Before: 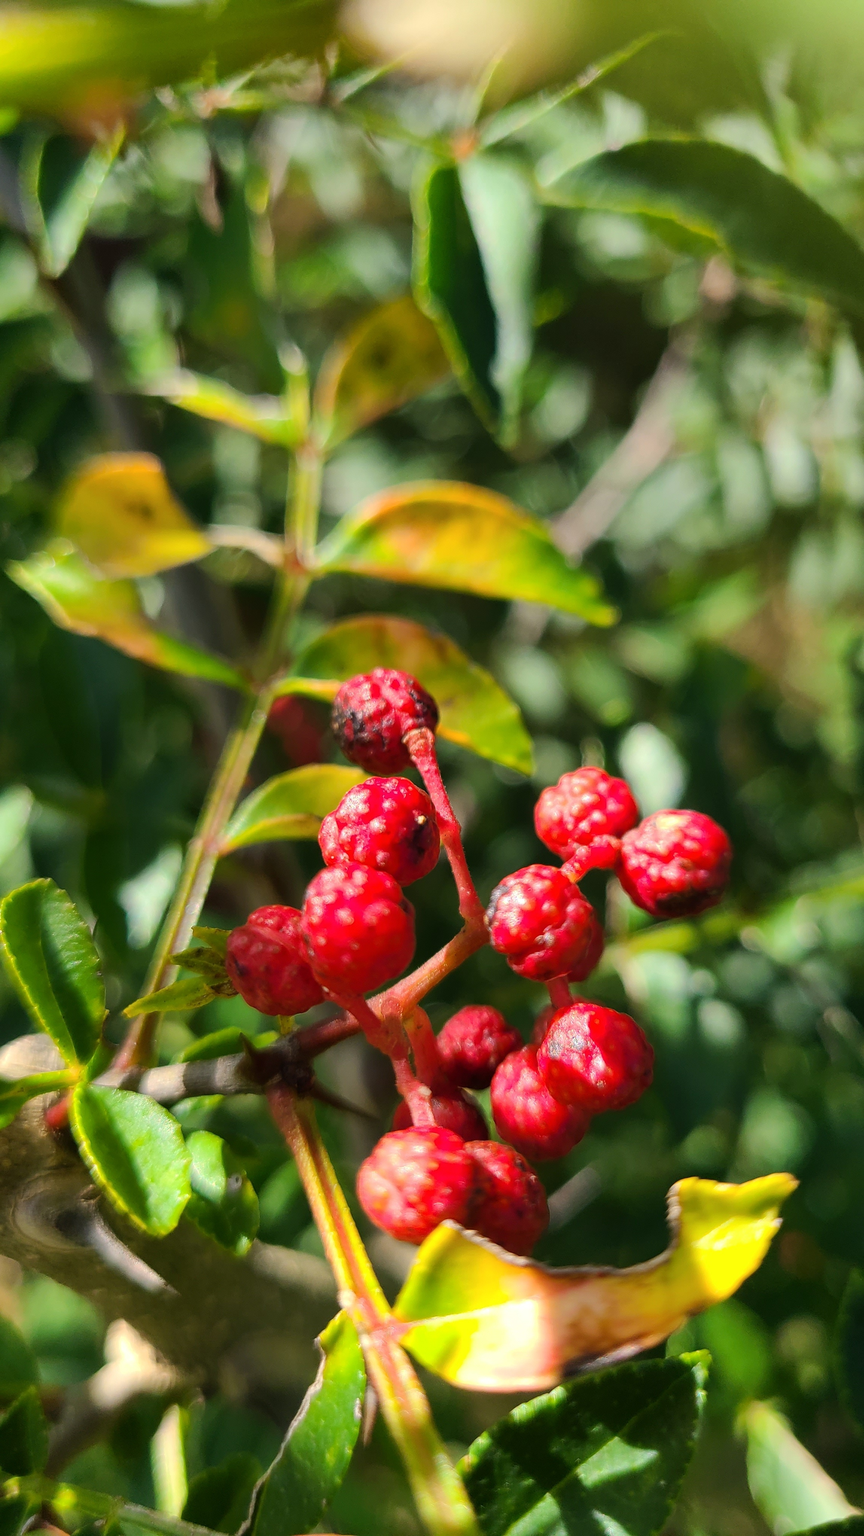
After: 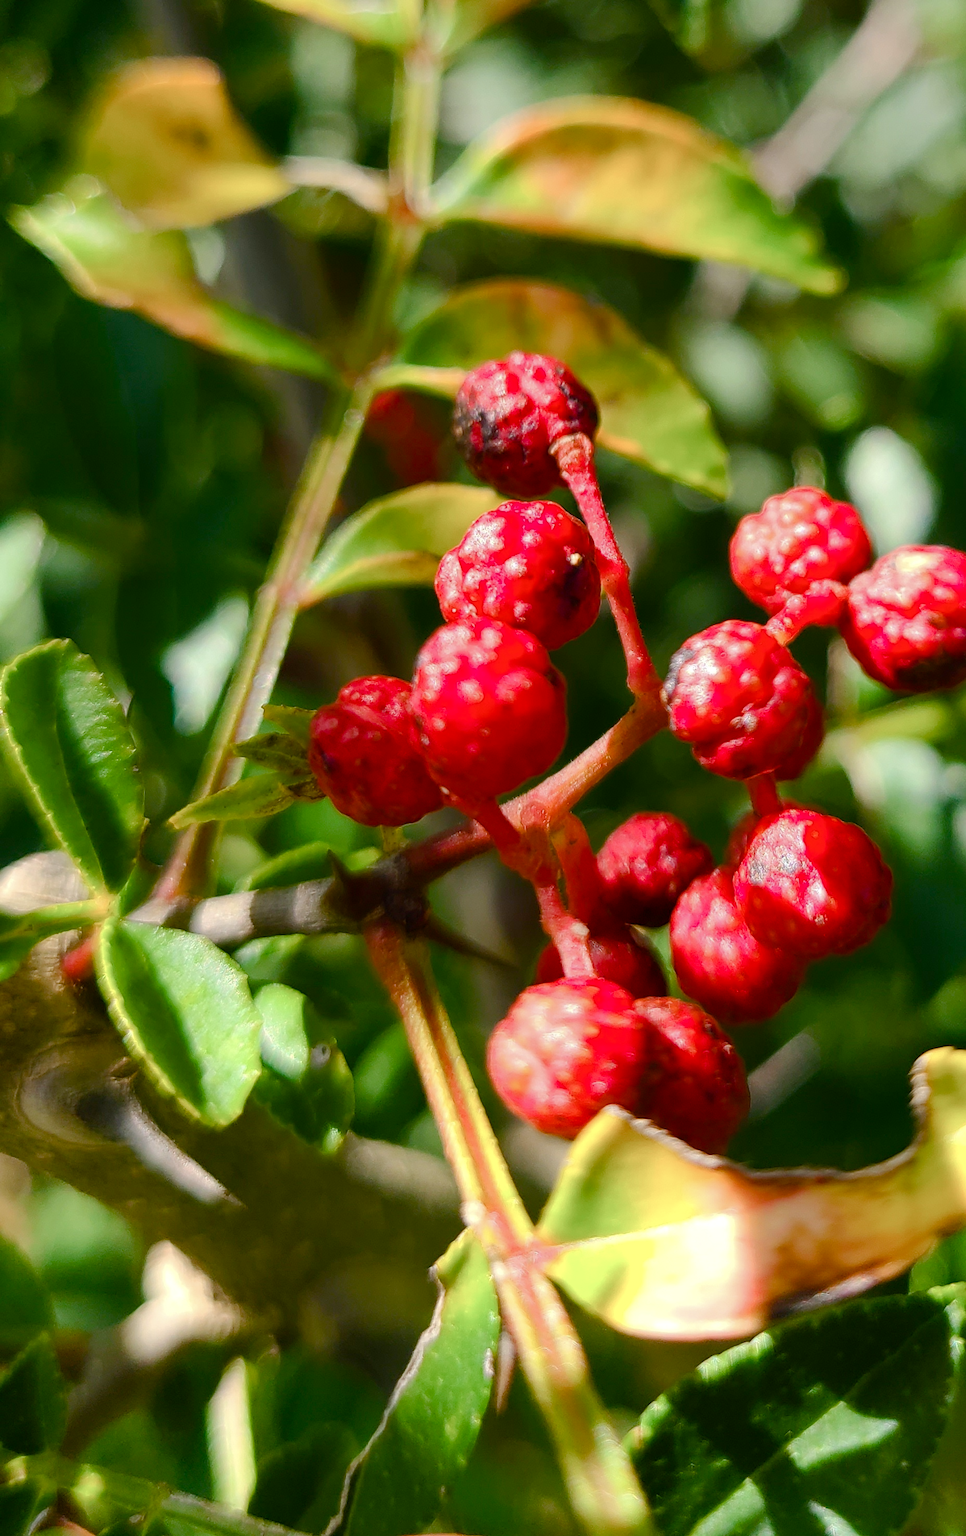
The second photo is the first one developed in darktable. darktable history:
crop: top 26.733%, right 18.006%
color balance rgb: linear chroma grading › shadows 16.491%, perceptual saturation grading › global saturation 20%, perceptual saturation grading › highlights -49.55%, perceptual saturation grading › shadows 24.743%
tone equalizer: edges refinement/feathering 500, mask exposure compensation -1.57 EV, preserve details no
